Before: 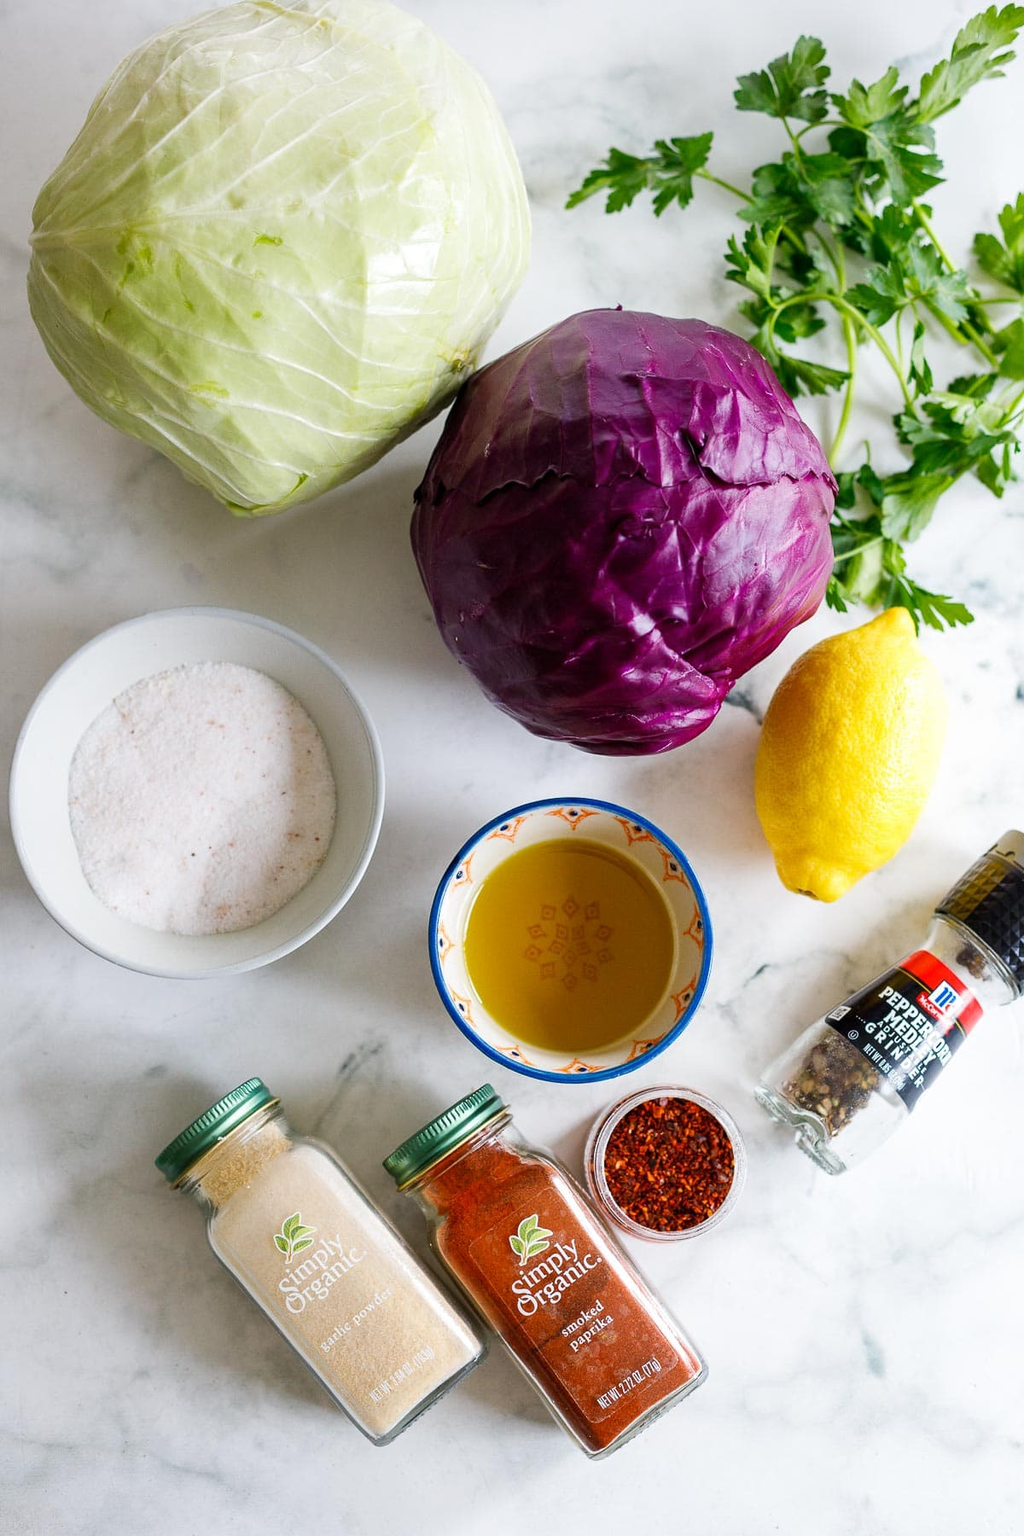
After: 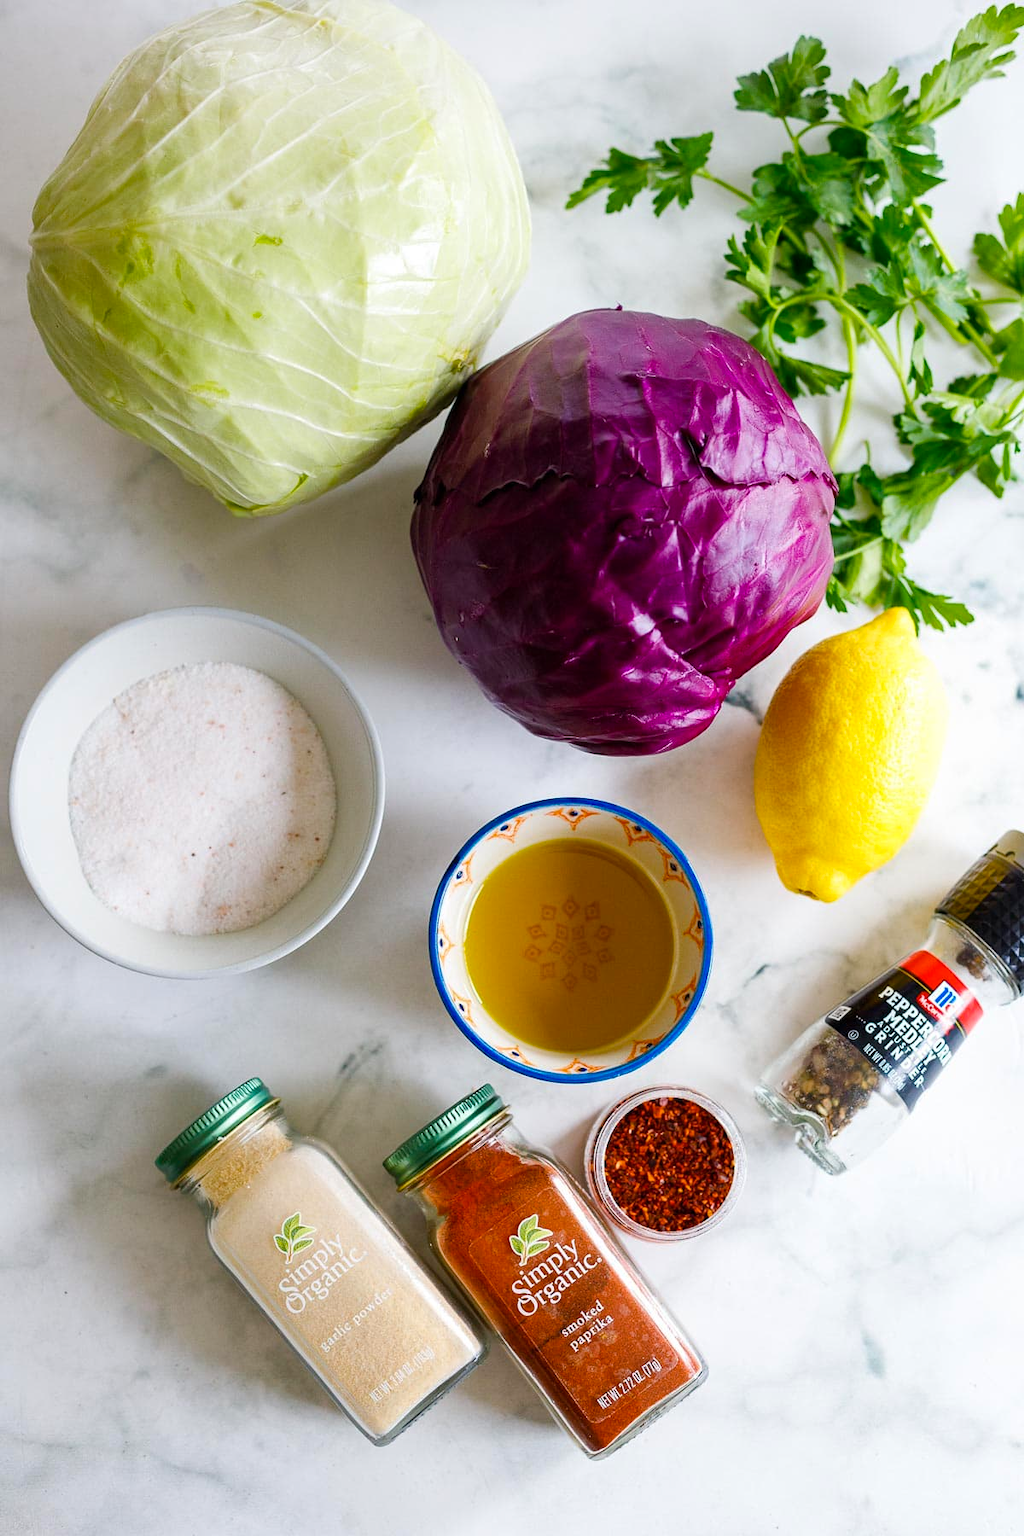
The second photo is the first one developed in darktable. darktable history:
color balance rgb: linear chroma grading › global chroma 15.583%, perceptual saturation grading › global saturation -2.18%, perceptual saturation grading › highlights -8.01%, perceptual saturation grading › mid-tones 8.718%, perceptual saturation grading › shadows 5.199%, global vibrance 20%
